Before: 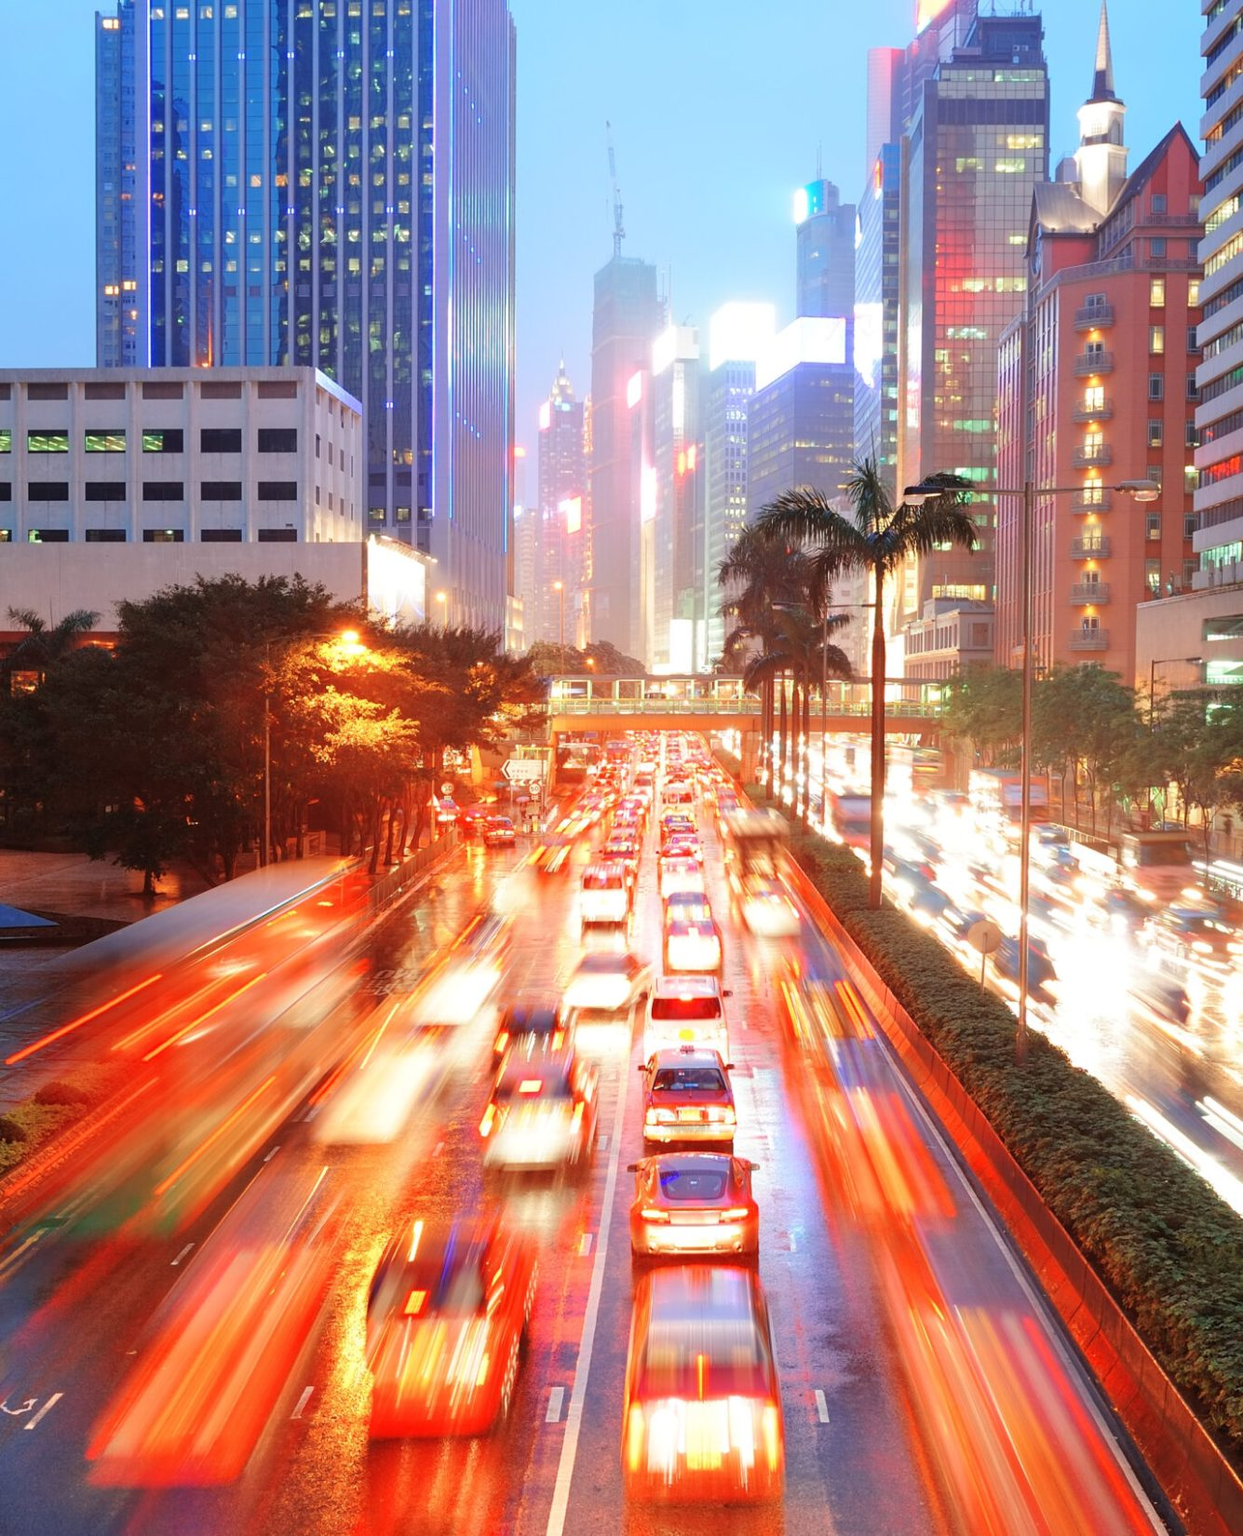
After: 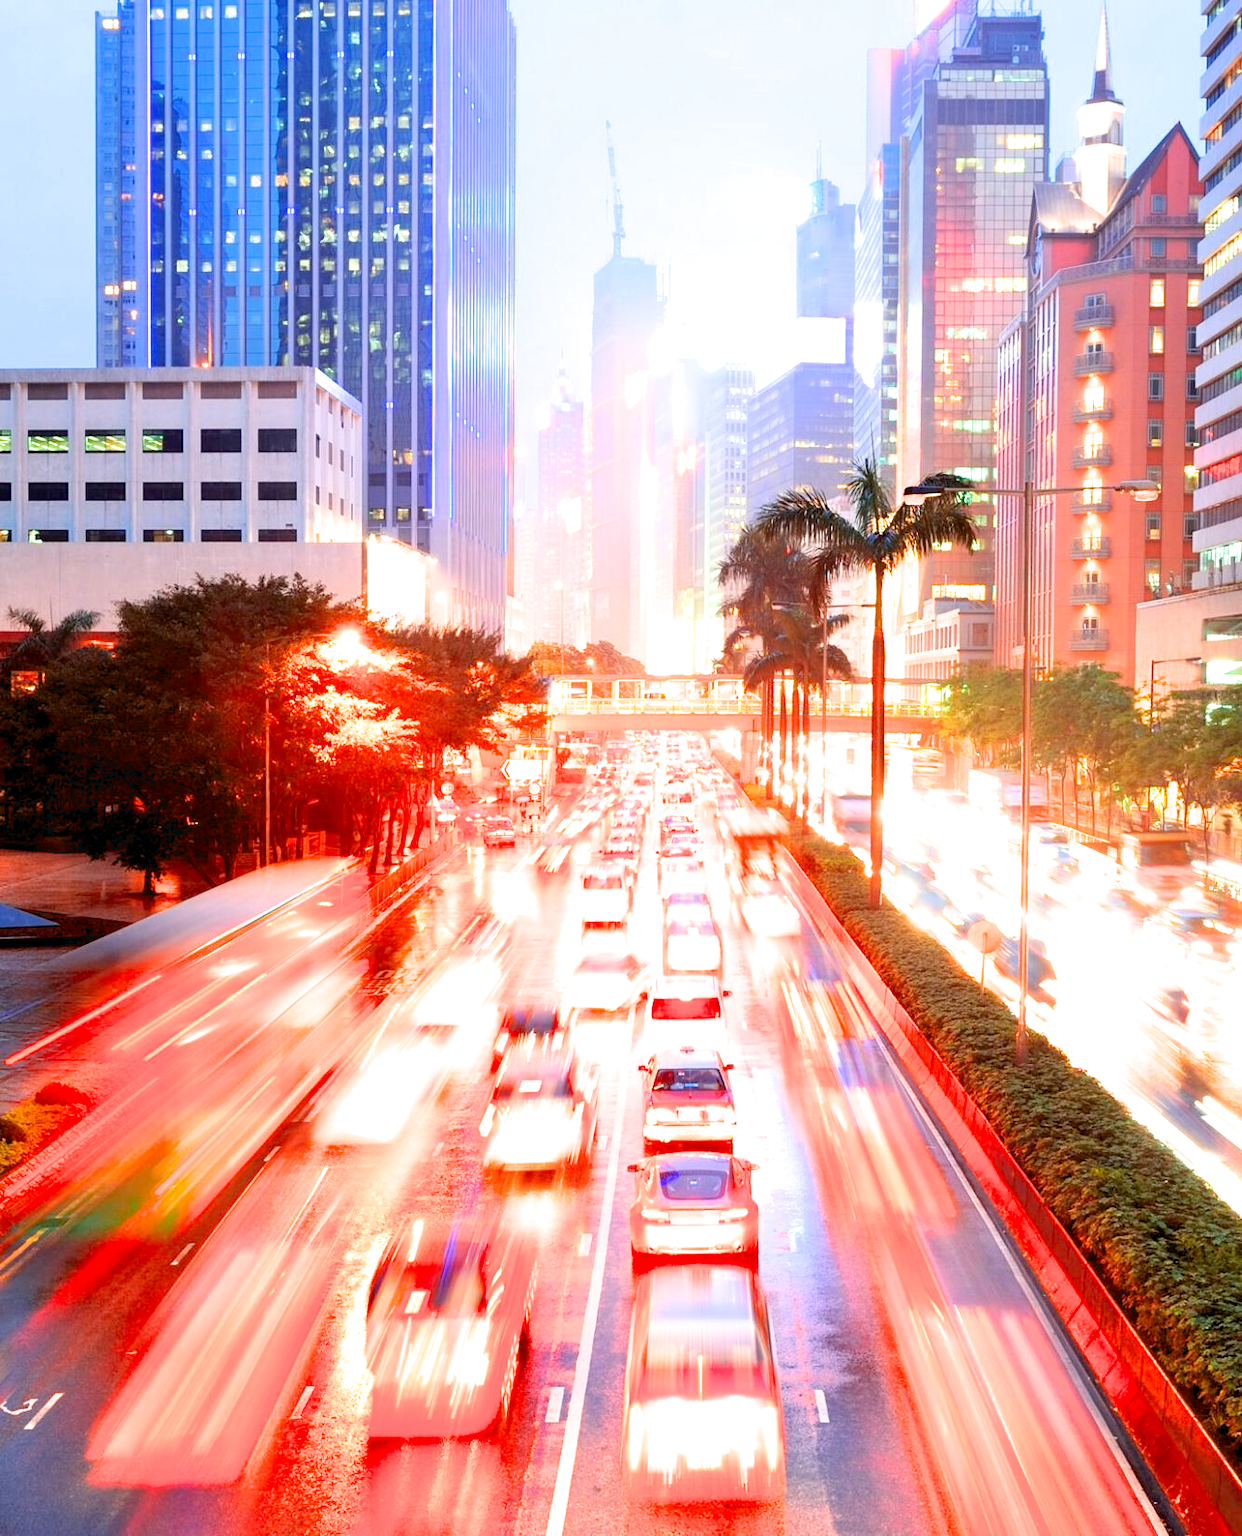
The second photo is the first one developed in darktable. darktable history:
filmic rgb: black relative exposure -16 EV, white relative exposure 2.93 EV, hardness 10.04, color science v6 (2022)
exposure: black level correction 0.008, exposure 0.979 EV, compensate highlight preservation false
color zones: curves: ch0 [(0.224, 0.526) (0.75, 0.5)]; ch1 [(0.055, 0.526) (0.224, 0.761) (0.377, 0.526) (0.75, 0.5)]
